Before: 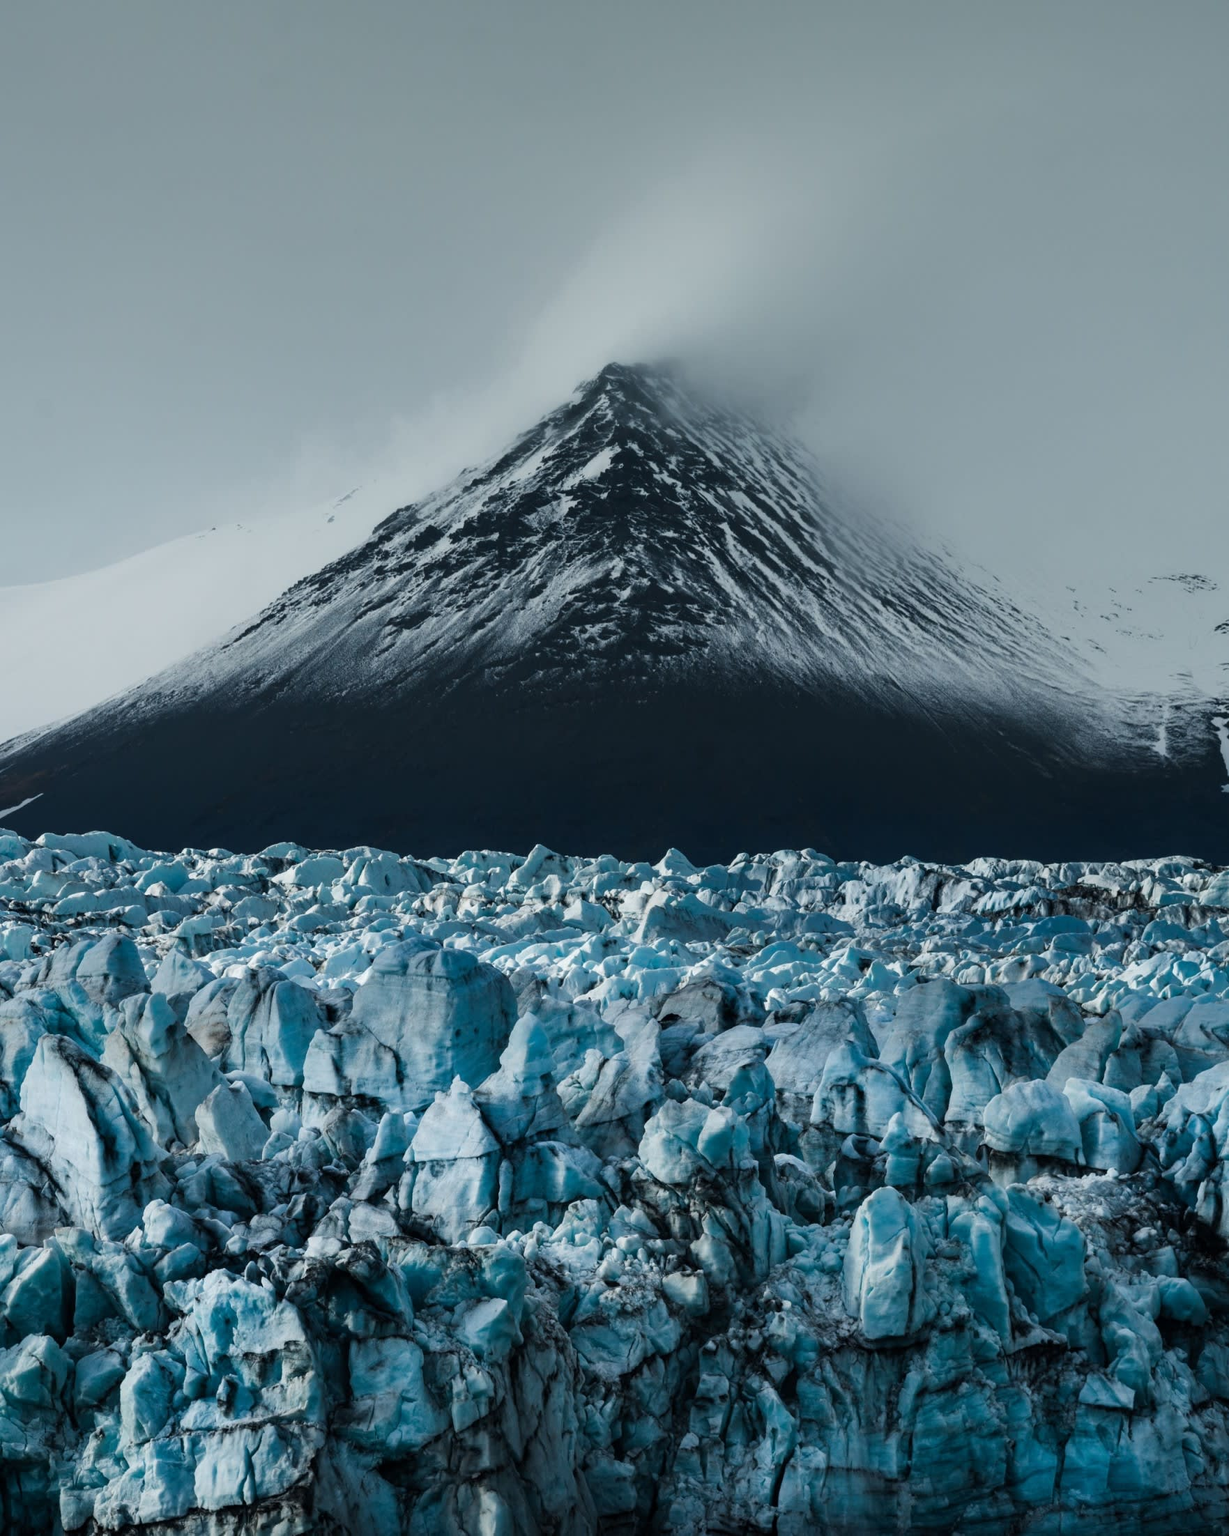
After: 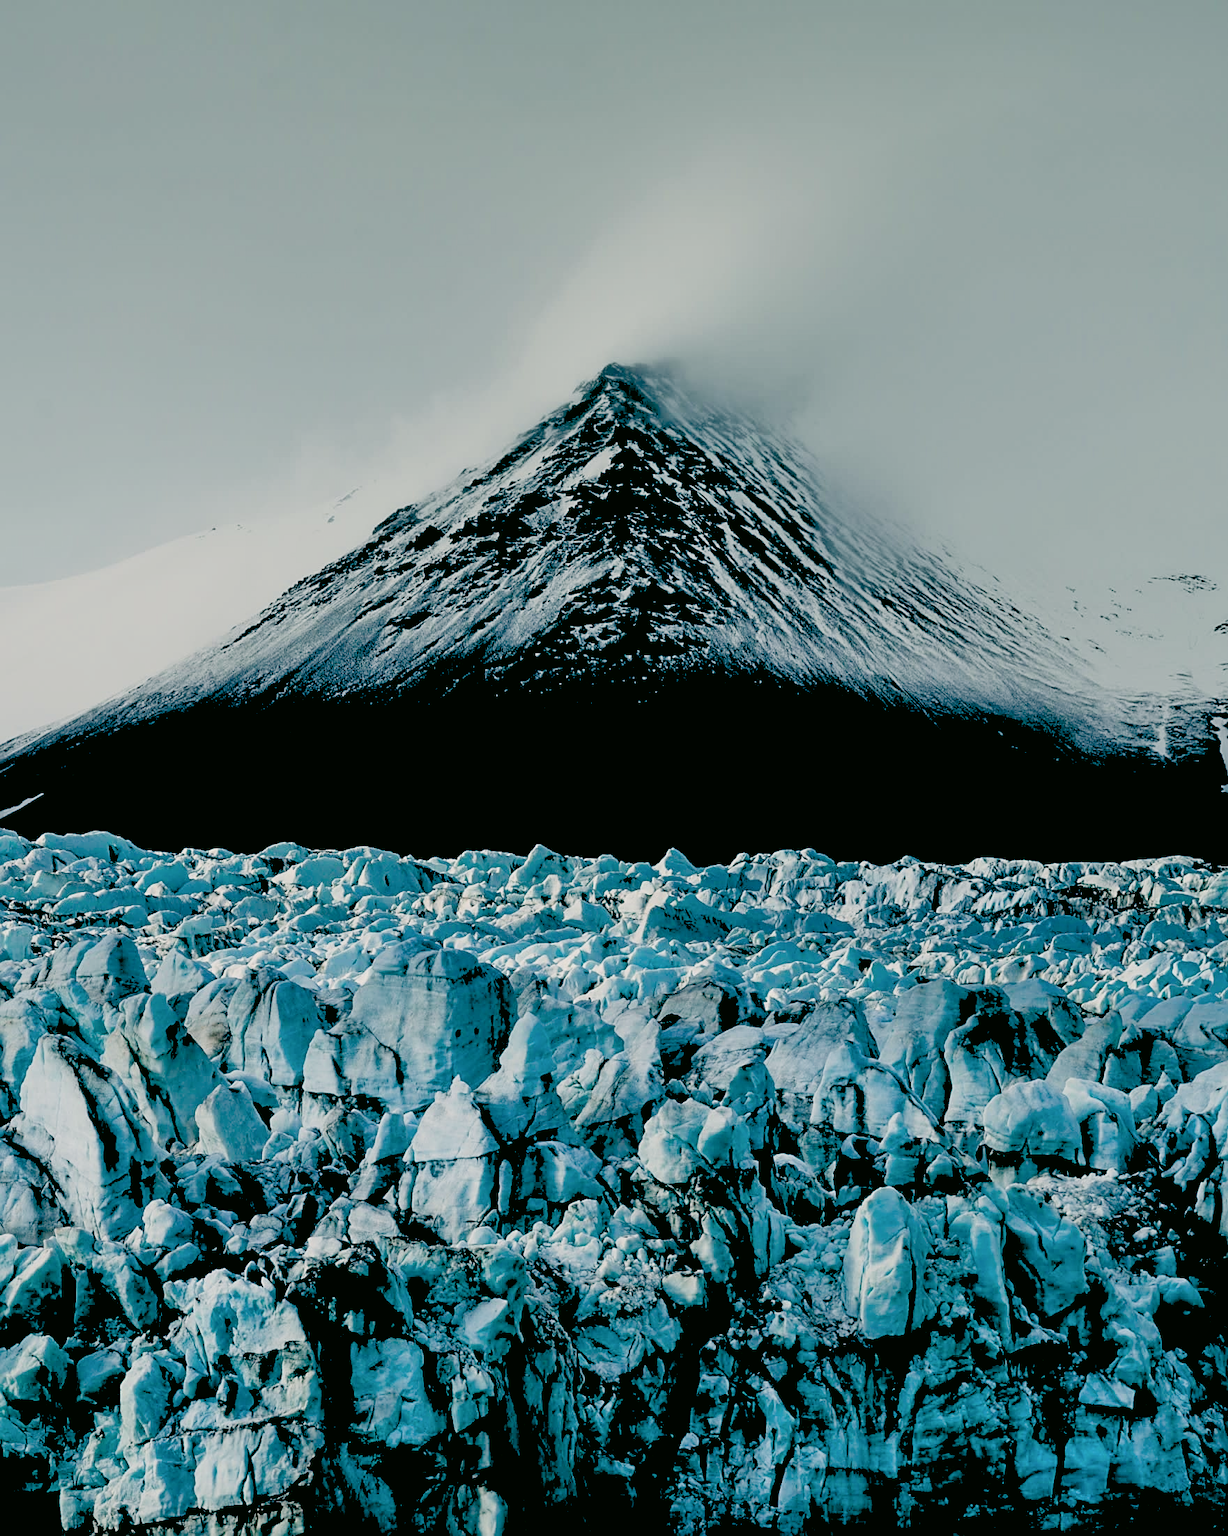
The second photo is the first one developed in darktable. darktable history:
sharpen: on, module defaults
filmic rgb: black relative exposure -7.65 EV, white relative exposure 4.56 EV, threshold 3.04 EV, hardness 3.61, enable highlight reconstruction true
exposure: black level correction 0.038, exposure 0.5 EV, compensate highlight preservation false
tone equalizer: -7 EV 0.158 EV, -6 EV 0.563 EV, -5 EV 1.14 EV, -4 EV 1.29 EV, -3 EV 1.13 EV, -2 EV 0.6 EV, -1 EV 0.151 EV
color correction: highlights a* 4.37, highlights b* 4.98, shadows a* -7.72, shadows b* 4.87
